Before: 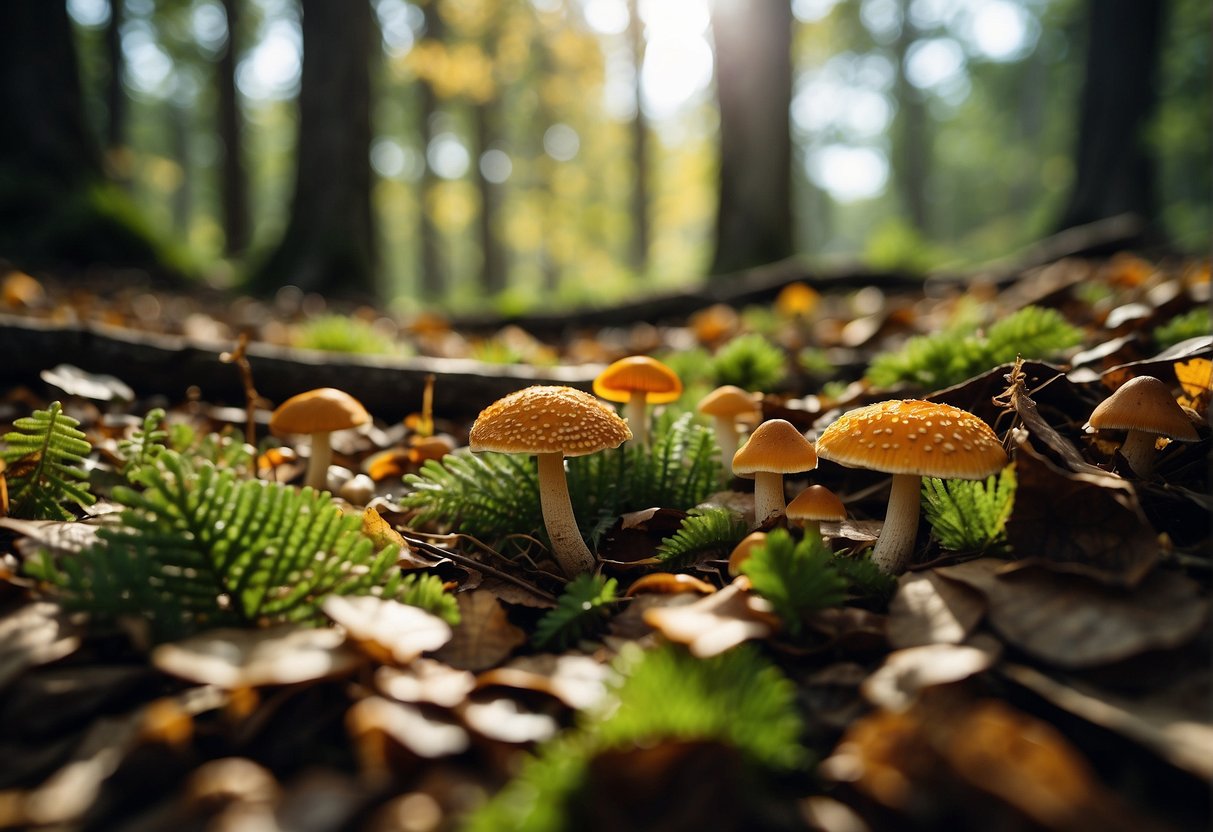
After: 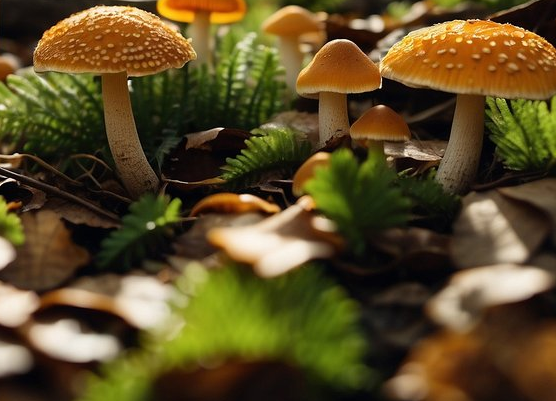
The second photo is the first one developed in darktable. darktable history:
crop: left 35.955%, top 45.726%, right 18.163%, bottom 6.014%
